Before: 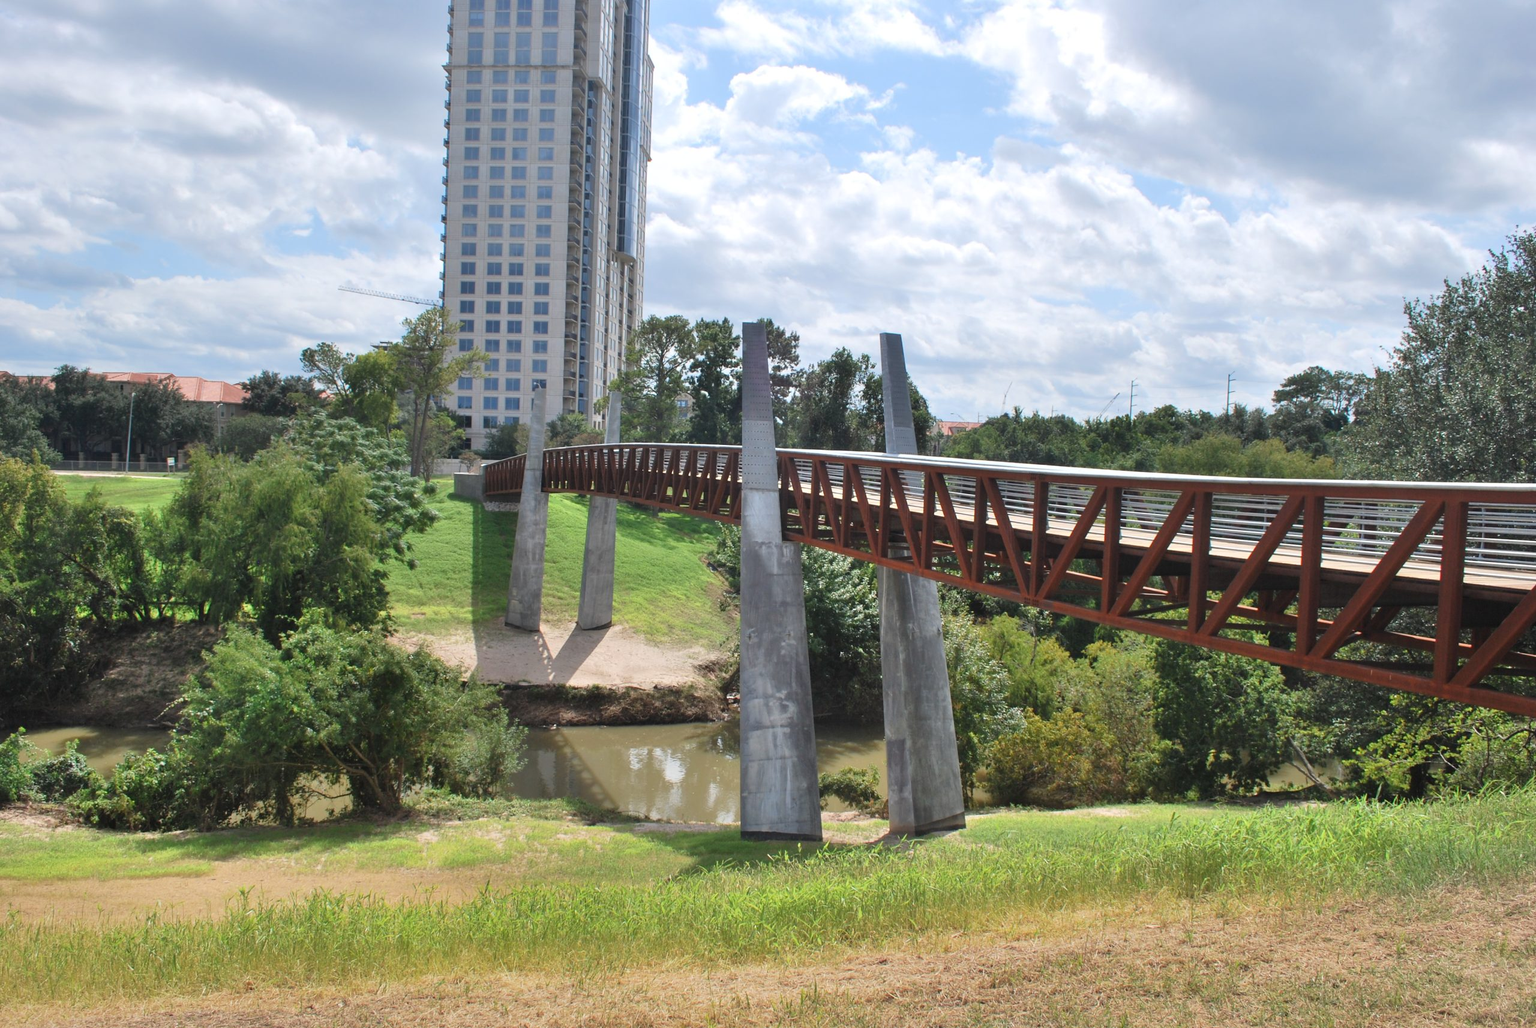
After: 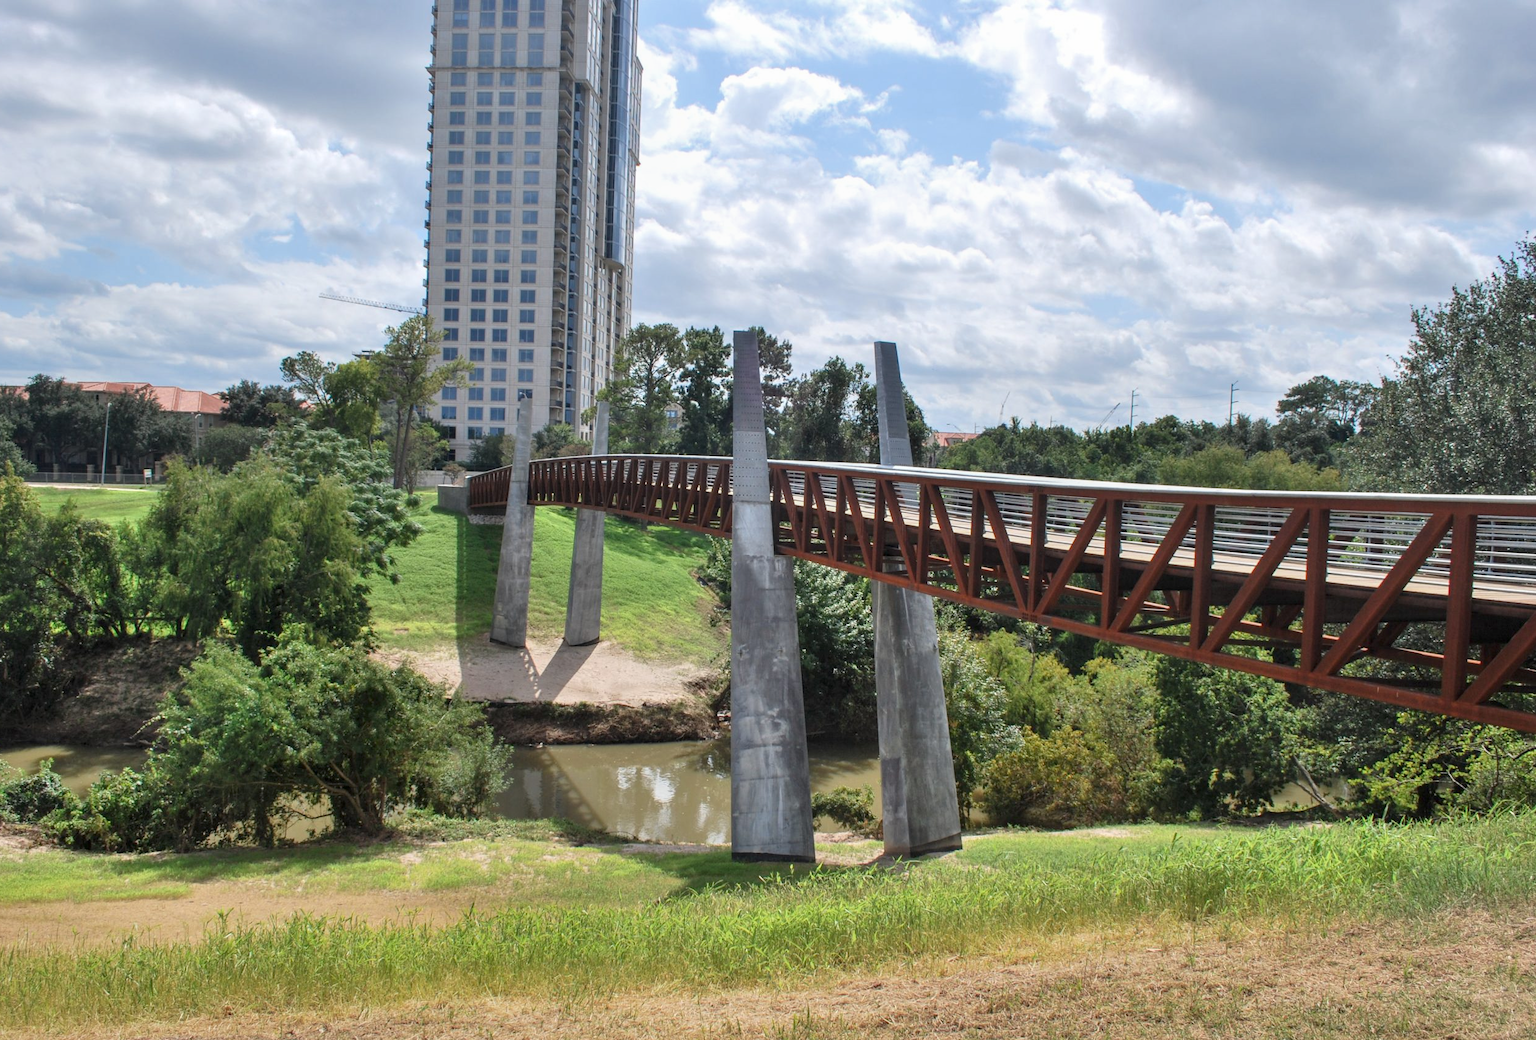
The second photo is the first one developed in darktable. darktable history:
exposure: black level correction 0.002, exposure -0.1 EV, compensate highlight preservation false
crop and rotate: left 1.774%, right 0.633%, bottom 1.28%
local contrast: on, module defaults
